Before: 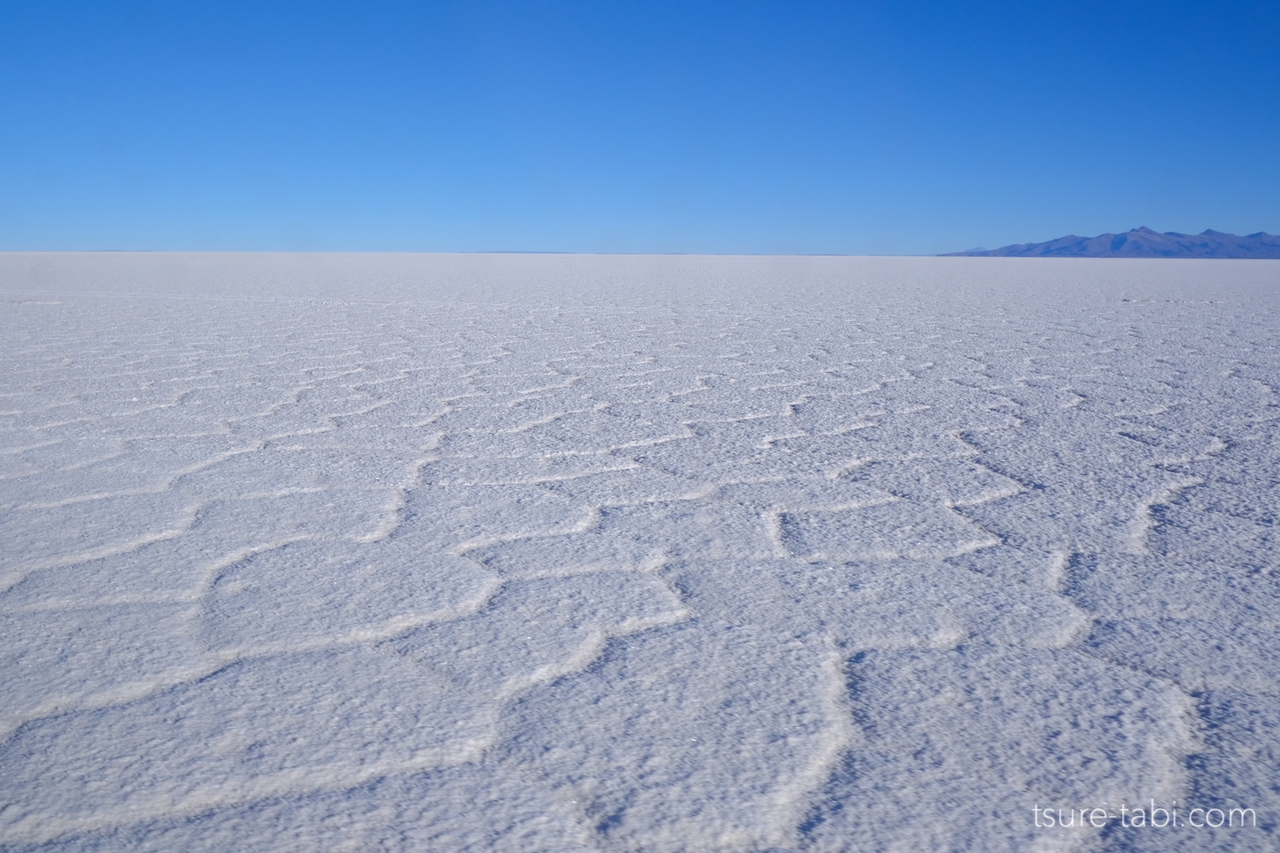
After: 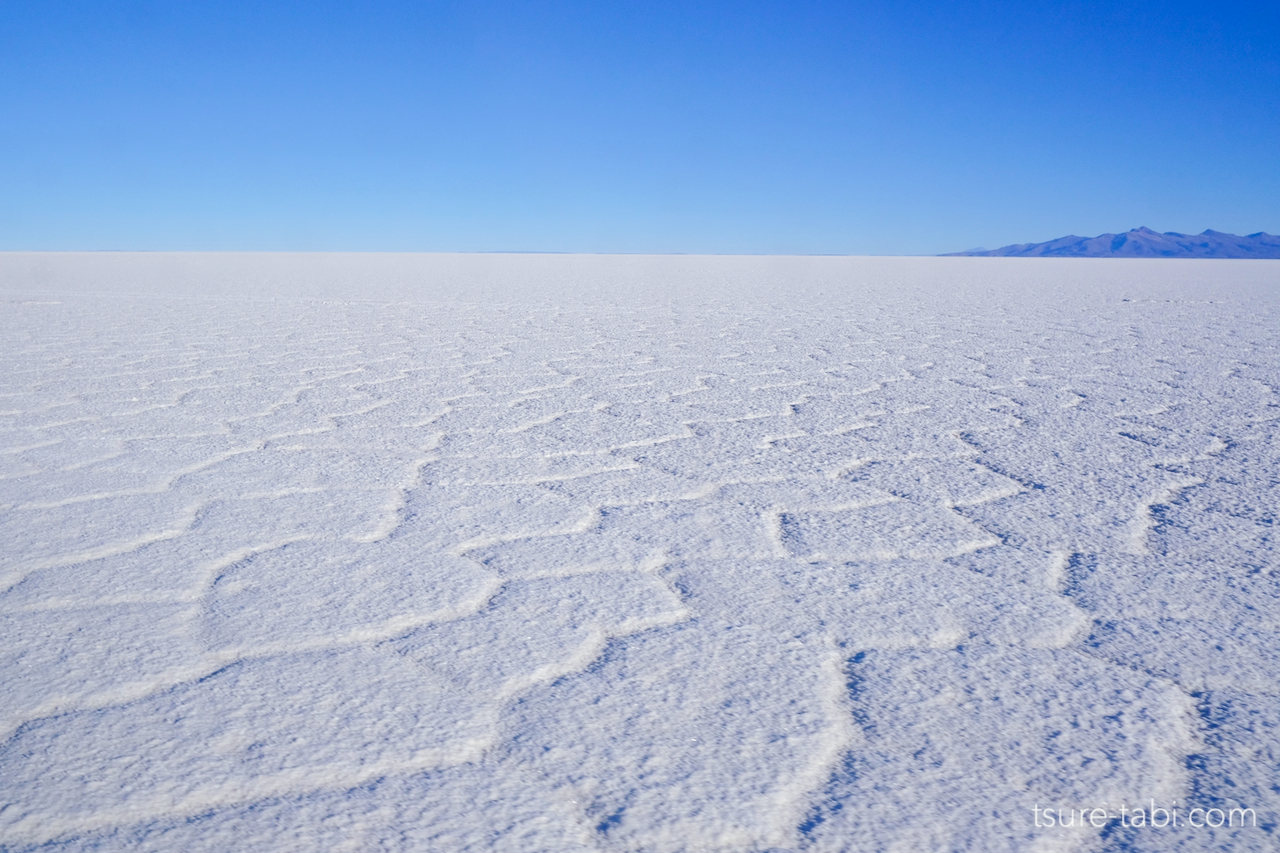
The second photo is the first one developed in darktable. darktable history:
tone curve: curves: ch0 [(0, 0) (0.003, 0.031) (0.011, 0.033) (0.025, 0.036) (0.044, 0.045) (0.069, 0.06) (0.1, 0.079) (0.136, 0.109) (0.177, 0.15) (0.224, 0.192) (0.277, 0.262) (0.335, 0.347) (0.399, 0.433) (0.468, 0.528) (0.543, 0.624) (0.623, 0.705) (0.709, 0.788) (0.801, 0.865) (0.898, 0.933) (1, 1)], preserve colors none
color look up table: target L [86.78, 87.74, 82.93, 78.87, 71.46, 62.25, 55.66, 57.38, 50.5, 41.99, 32.52, 8.742, 200.46, 89.82, 84.16, 71.11, 66.6, 64.62, 57.74, 58.9, 50.71, 55.26, 48.04, 43.18, 30.37, 20.63, 18.54, 92.42, 81.68, 73.52, 68.82, 58.81, 53.74, 55.92, 47.91, 44.66, 43.32, 40.94, 35.21, 34.7, 26.48, 6.282, 8.119, 94.23, 73.62, 73.44, 65.46, 66.48, 37.35], target a [-51.16, -44.63, -22.93, -24.22, -64.05, -56.92, -35.6, -40.95, -3.328, -34.38, -26.56, -17.51, 0, 0.809, -1.205, 19.15, 45.27, 40.24, -1.504, 27.63, 73.42, 31.92, 66.89, 58.09, 3.34, 28.76, 31.49, 7.623, 27.29, 43.44, 41.83, 29.99, 80.8, 77.42, 68.51, 14.59, 37.1, 40.18, -0.549, 52.04, 40.2, 4.283, 29.83, -12.16, -29.22, -37.46, -7.136, -10.46, -18.36], target b [52.16, 10.53, 79.9, 26.72, 35.29, 50.02, 42.64, 17.8, 44.38, 32.86, 28.91, 11.4, 0, 19.75, 75.15, 67.65, 5.792, 47.44, 36.45, 25.91, 8.833, 52.18, 55.54, 35.87, 13.05, 0.607, 31.15, -0.033, -23.1, -22.87, -45.16, -19.81, -35.38, -61.07, -13.76, -68.59, -84.05, -39.62, -22.77, -59.54, -15.2, -25.31, -44.11, -2.466, -28.85, -4.62, -42.14, -4.897, -6.609], num patches 49
